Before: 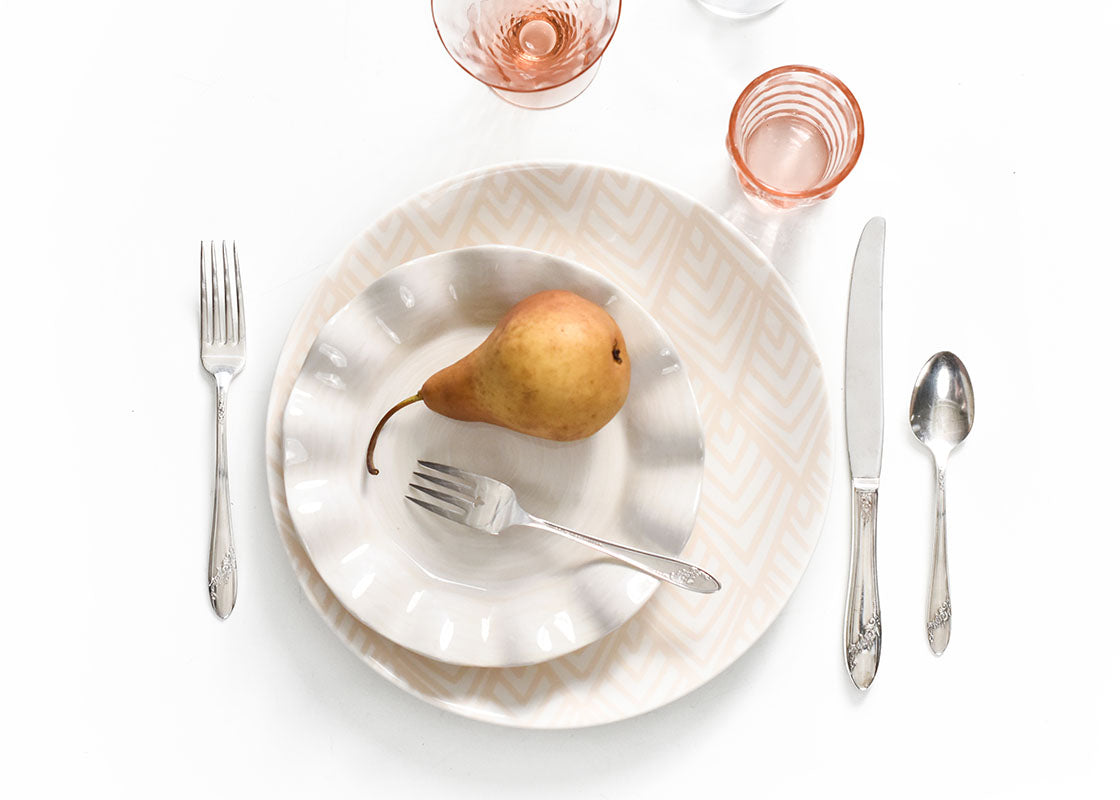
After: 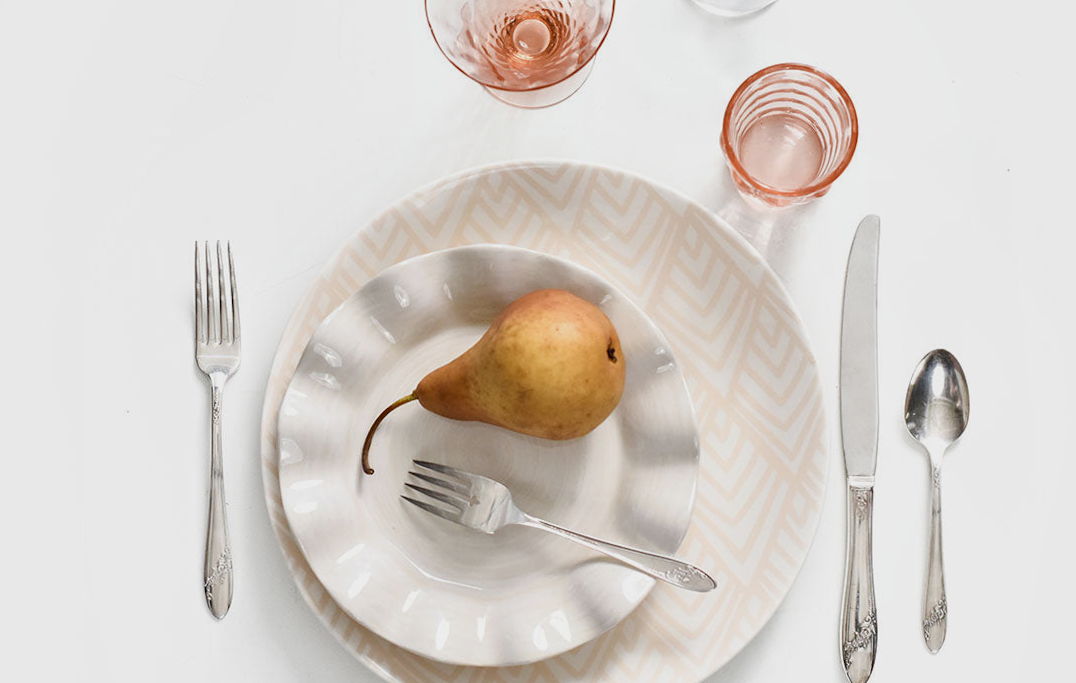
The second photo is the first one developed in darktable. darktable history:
contrast equalizer: octaves 7, y [[0.6 ×6], [0.55 ×6], [0 ×6], [0 ×6], [0 ×6]], mix 0.2
crop and rotate: angle 0.2°, left 0.275%, right 3.127%, bottom 14.18%
exposure: exposure -0.293 EV, compensate highlight preservation false
